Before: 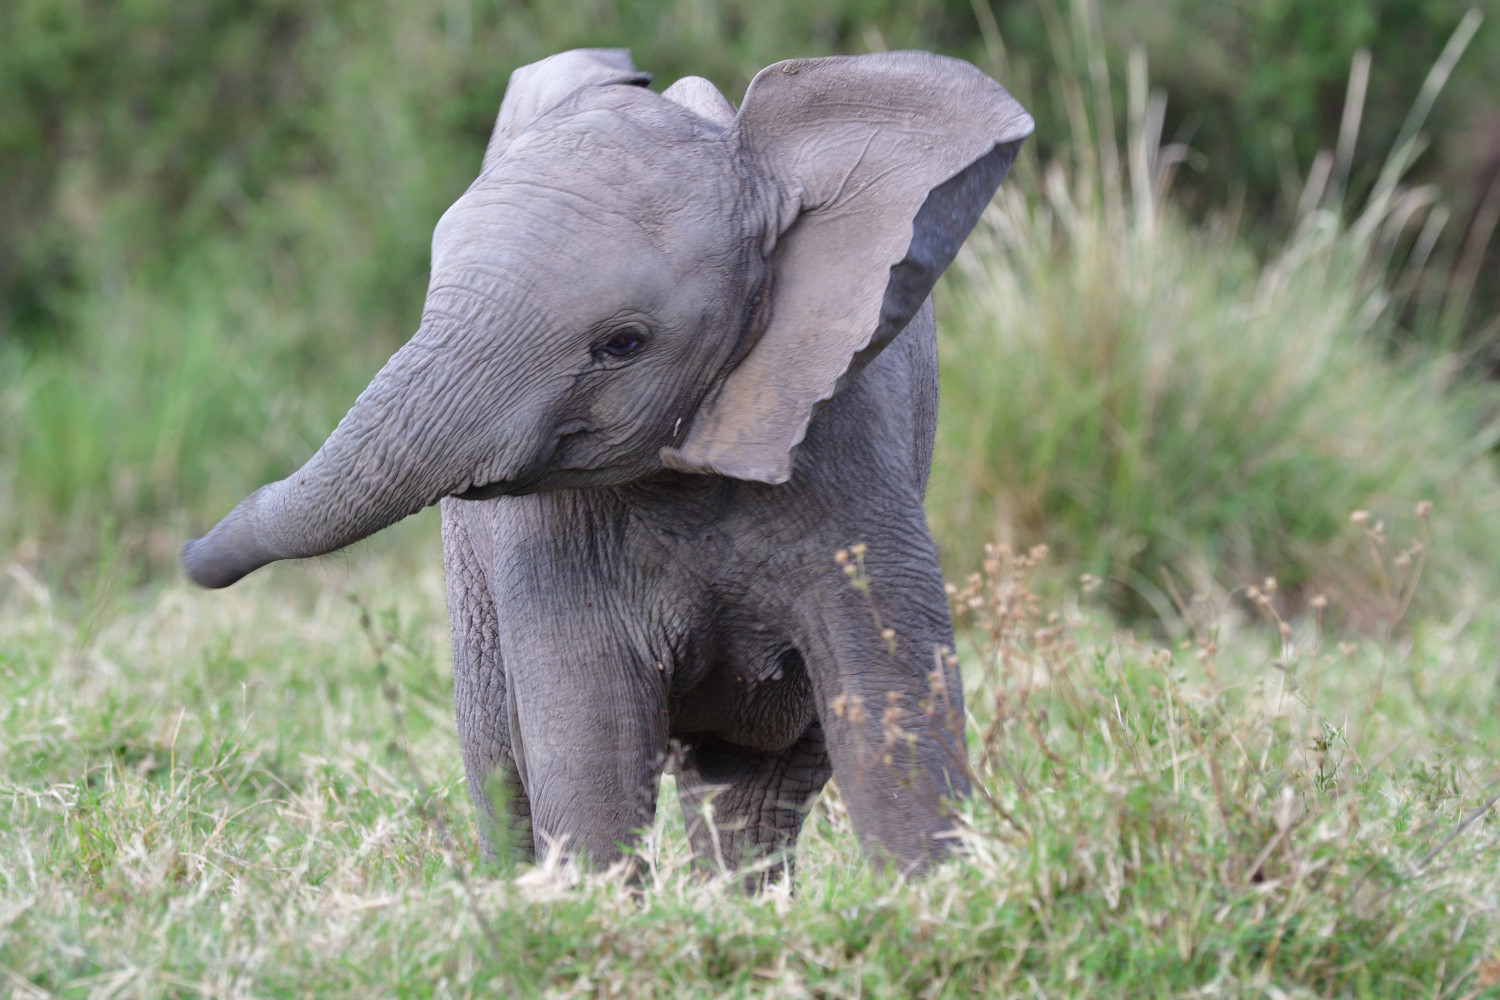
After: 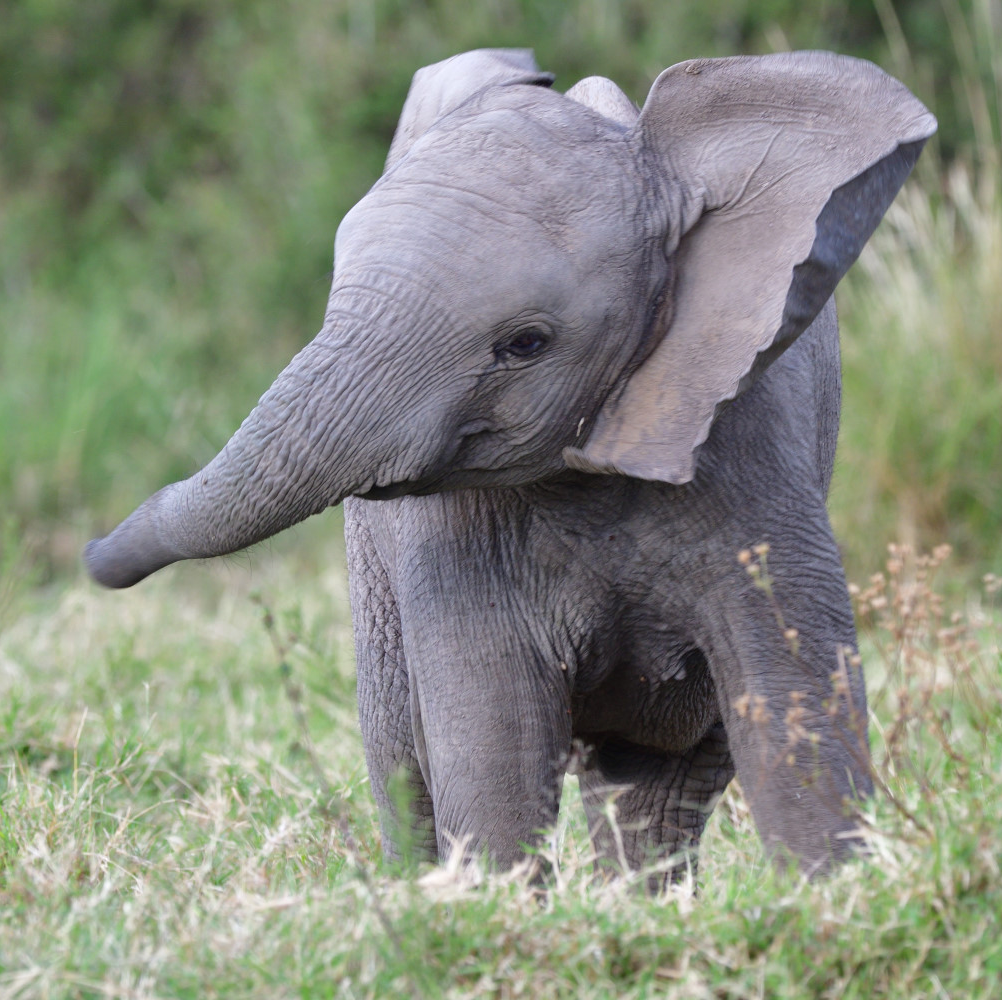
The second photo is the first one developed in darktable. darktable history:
tone equalizer: on, module defaults
crop and rotate: left 6.487%, right 26.704%
